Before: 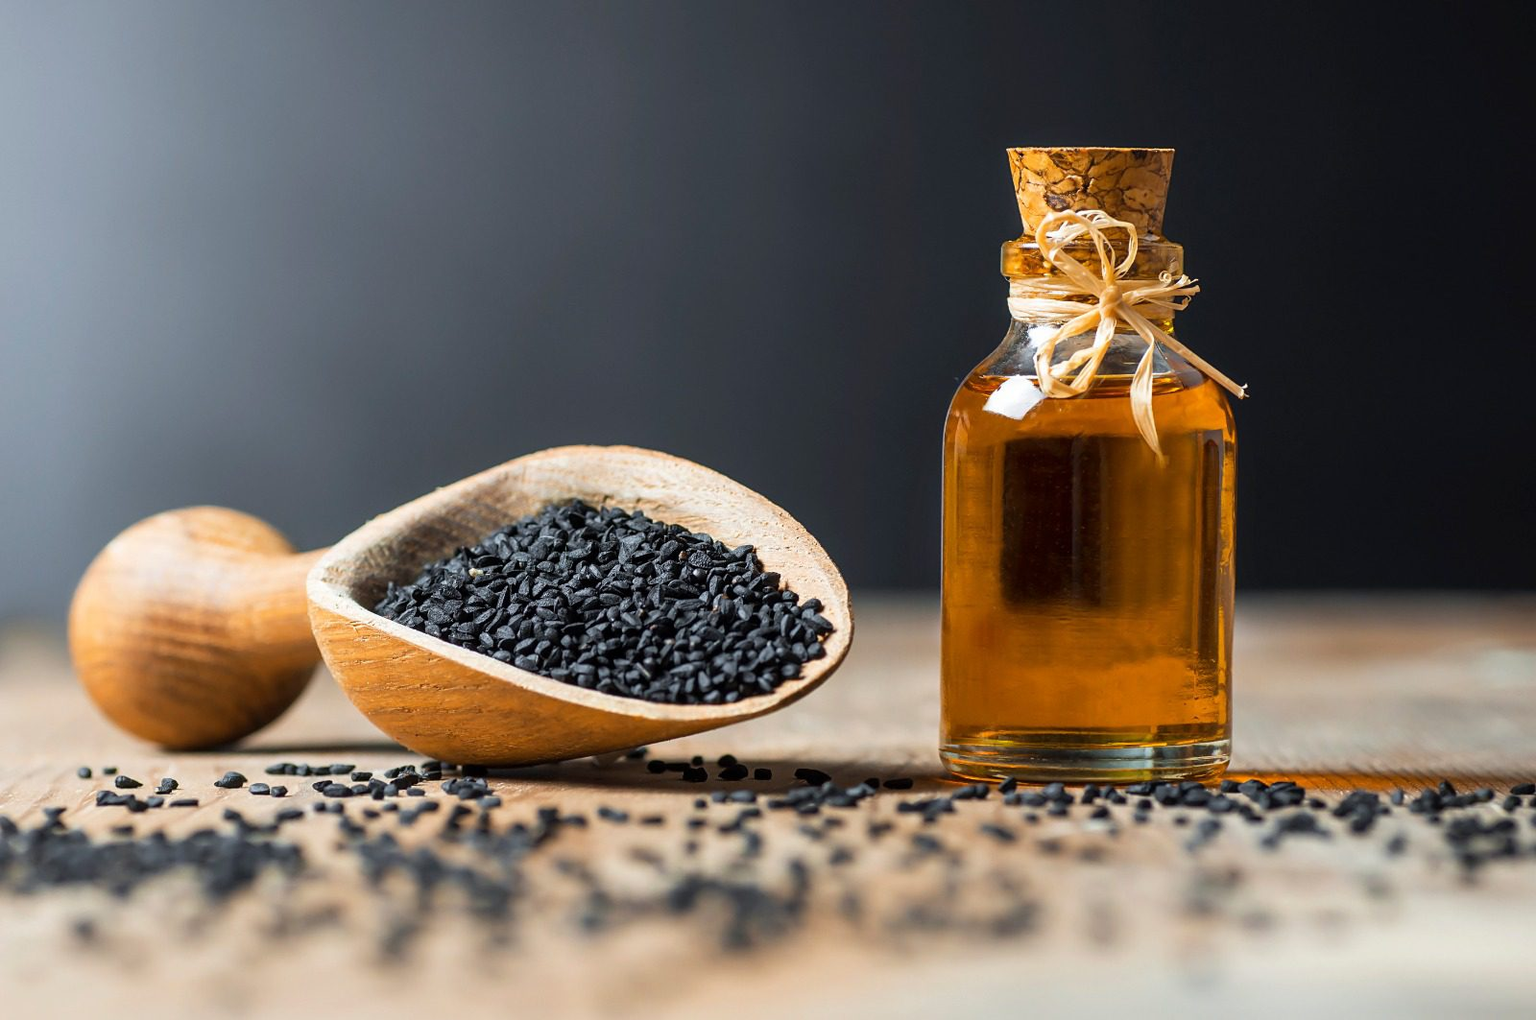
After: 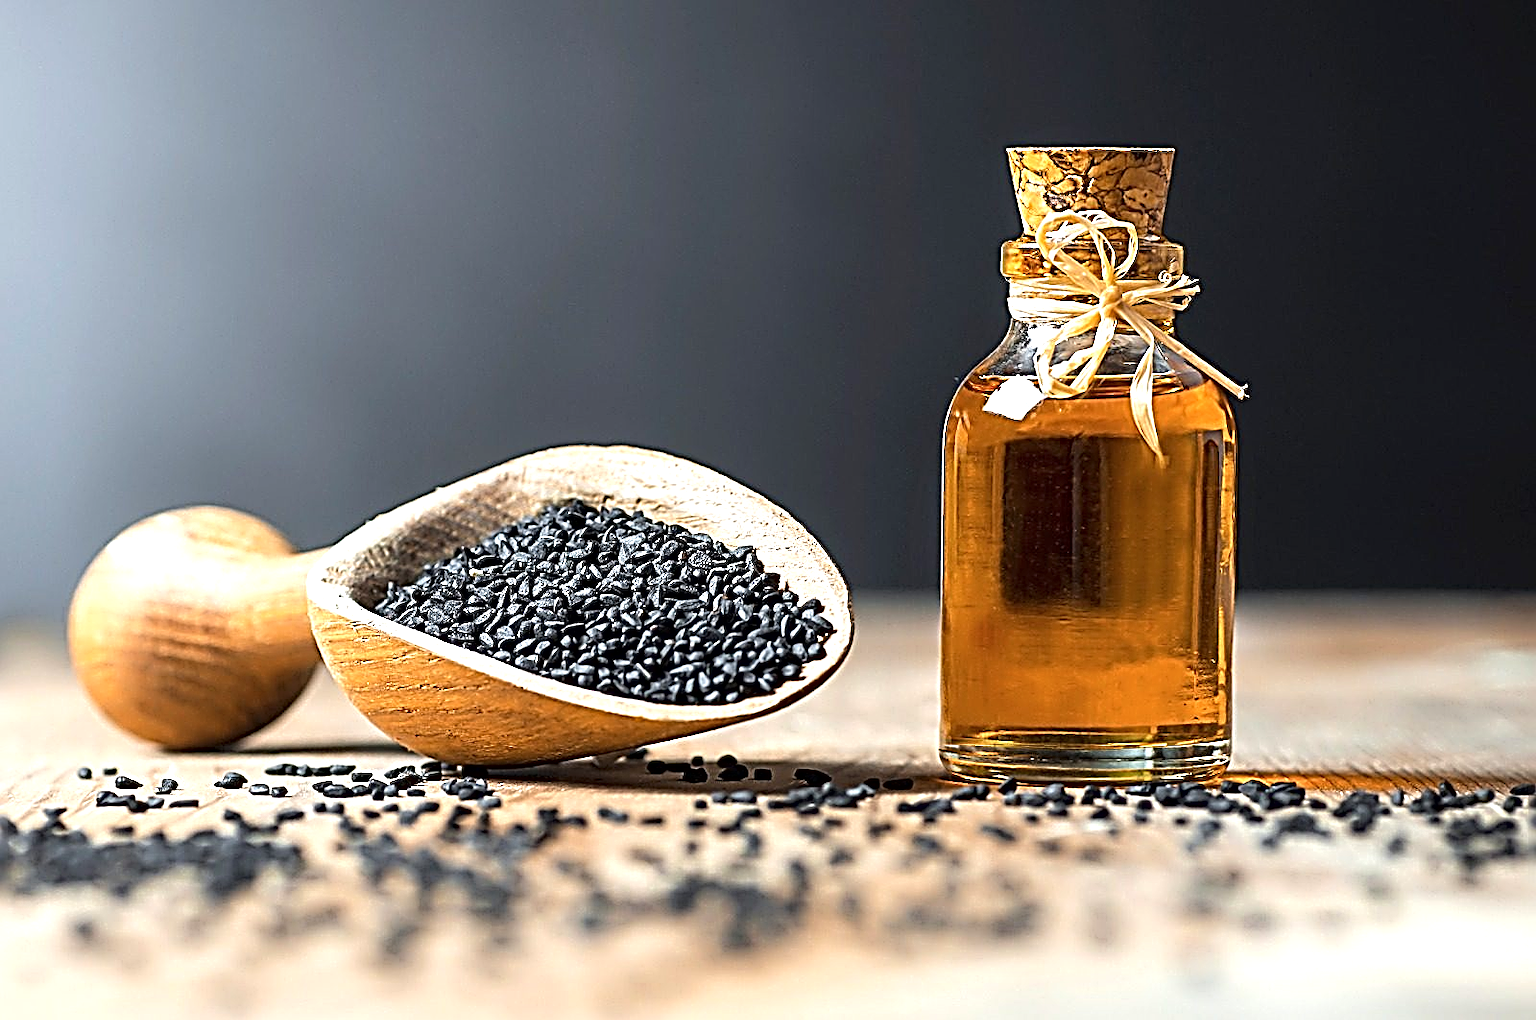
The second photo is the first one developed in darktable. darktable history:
sharpen: radius 3.15, amount 1.728
exposure: exposure 0.607 EV, compensate exposure bias true, compensate highlight preservation false
tone equalizer: edges refinement/feathering 500, mask exposure compensation -1.57 EV, preserve details no
contrast brightness saturation: saturation -0.054
